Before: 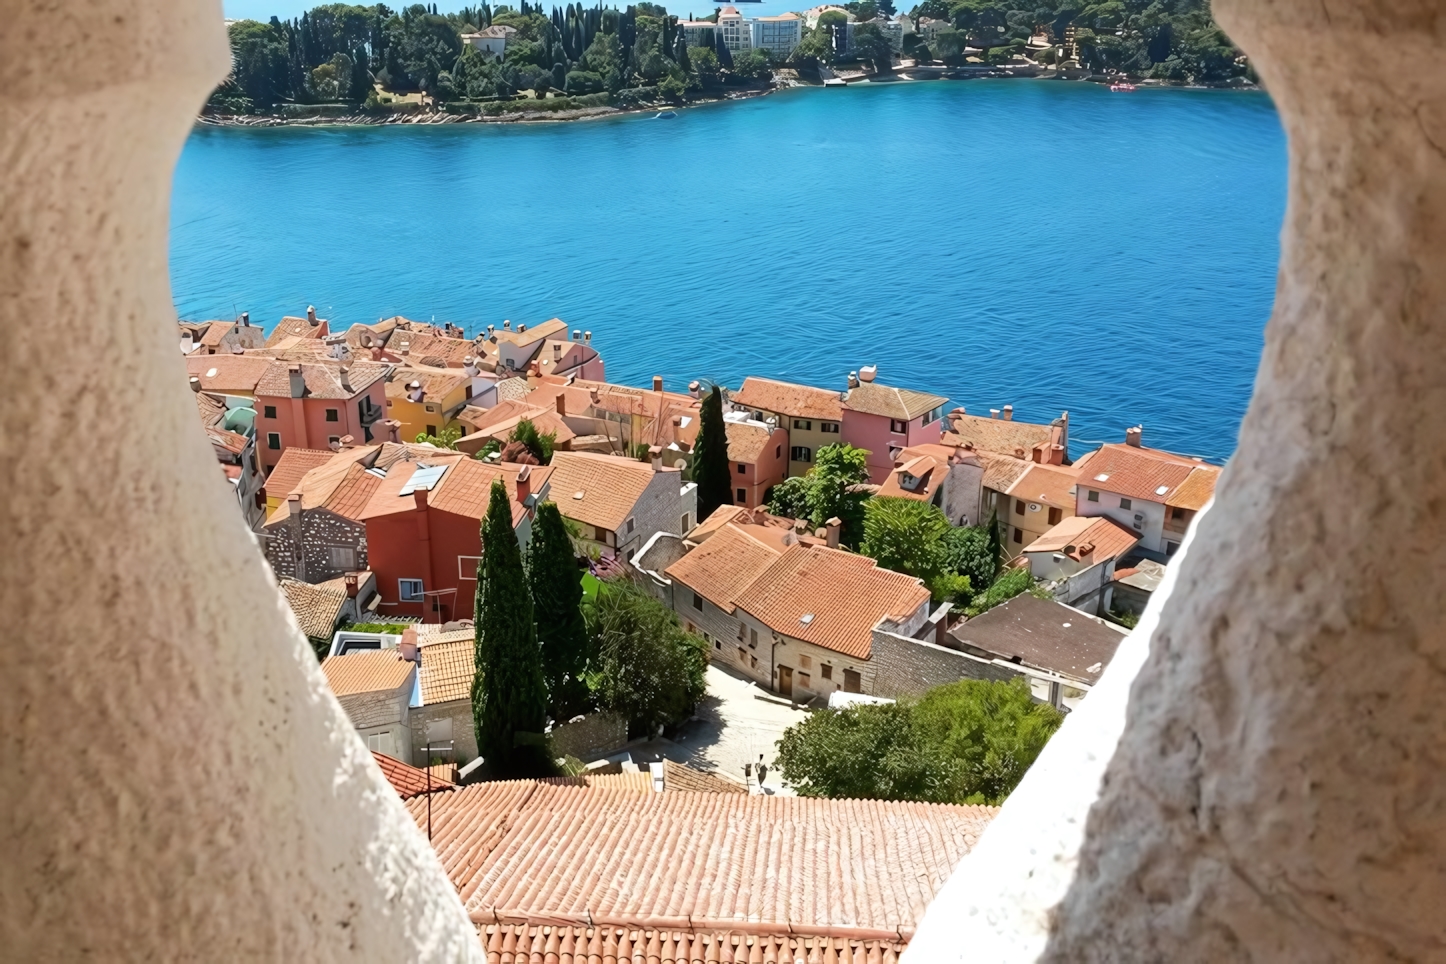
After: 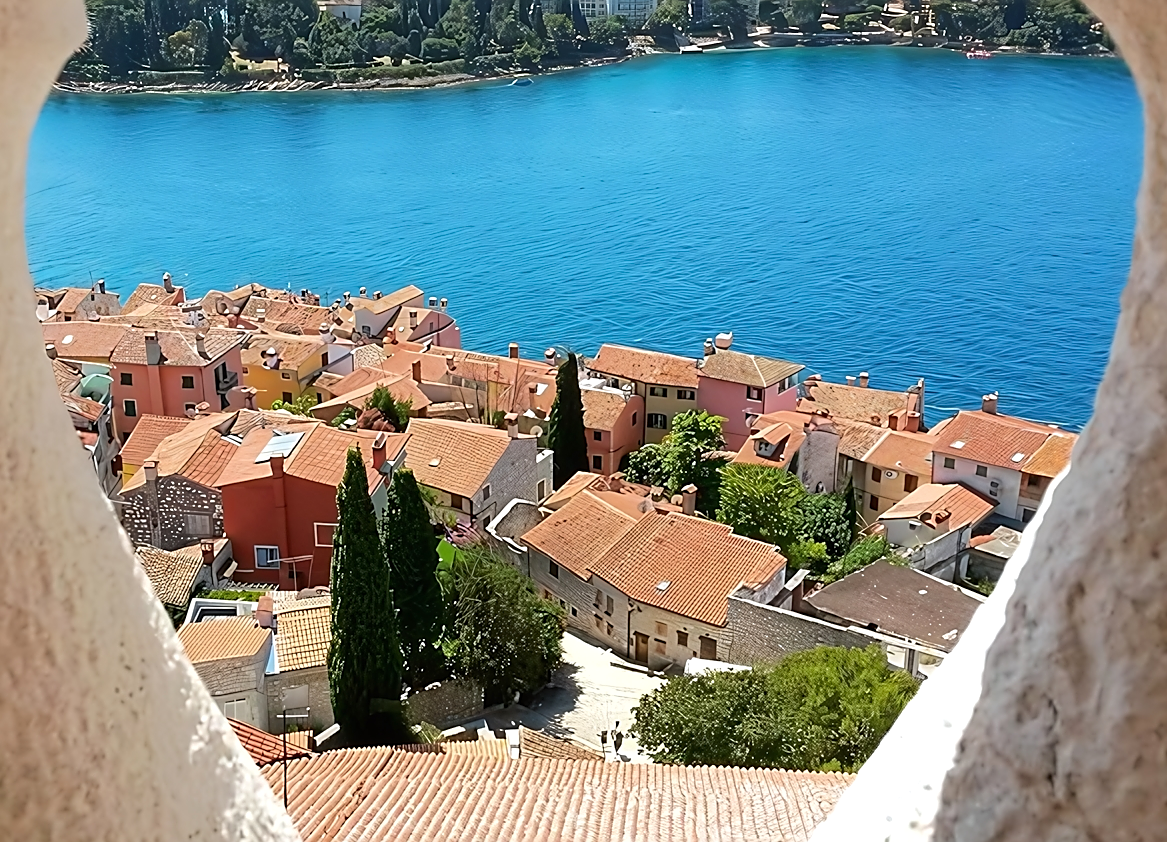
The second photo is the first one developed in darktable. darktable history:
shadows and highlights: shadows -20.06, white point adjustment -2.12, highlights -35.19, highlights color adjustment 41.94%
exposure: exposure 0.168 EV, compensate highlight preservation false
crop: left 10.018%, top 3.489%, right 9.264%, bottom 9.131%
sharpen: radius 1.428, amount 1.237, threshold 0.709
